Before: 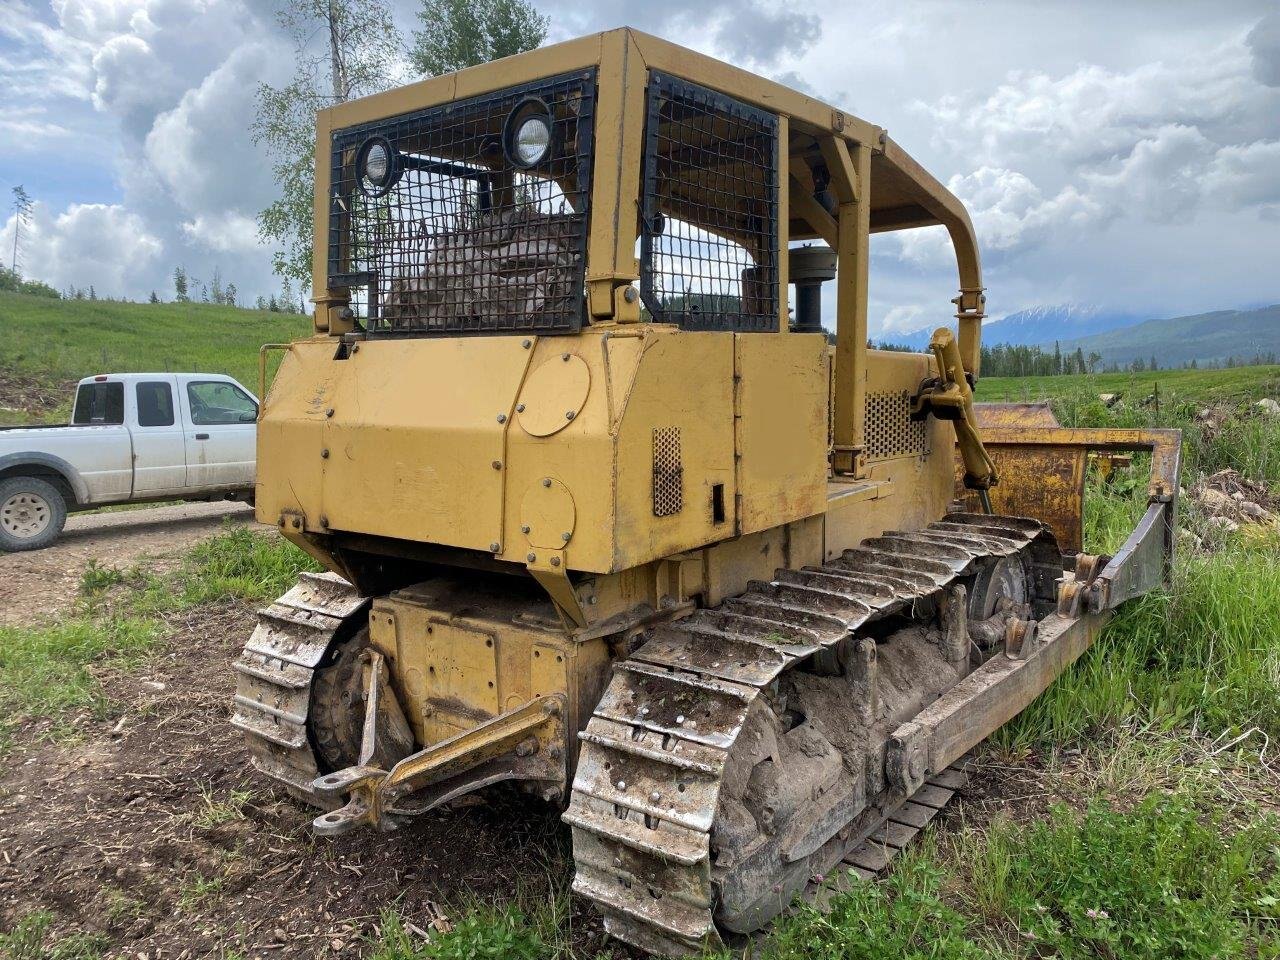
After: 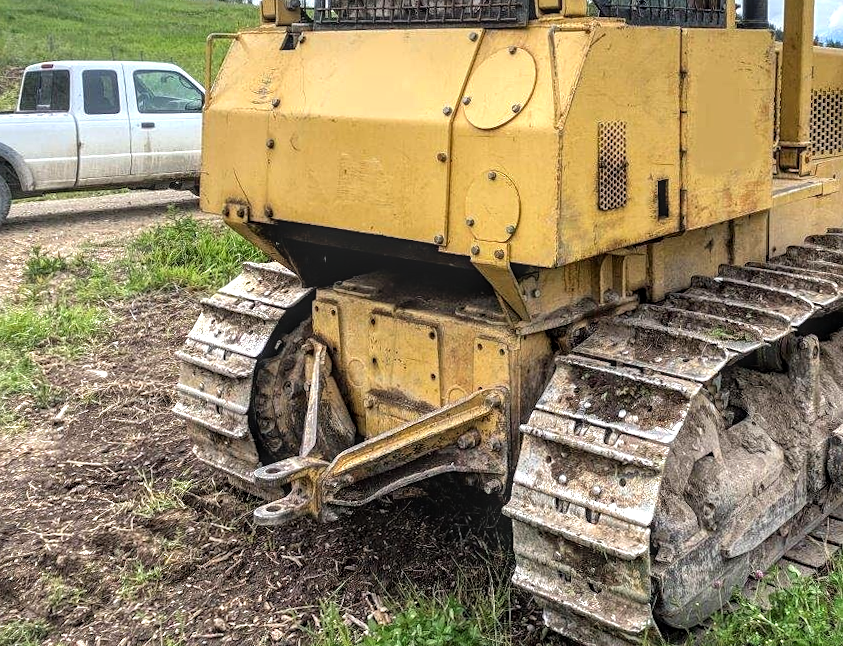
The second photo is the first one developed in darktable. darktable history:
local contrast: highlights 2%, shadows 6%, detail 133%
sharpen: amount 0.211
tone equalizer: -8 EV -0.745 EV, -7 EV -0.732 EV, -6 EV -0.61 EV, -5 EV -0.424 EV, -3 EV 0.38 EV, -2 EV 0.6 EV, -1 EV 0.675 EV, +0 EV 0.72 EV
crop and rotate: angle -0.711°, left 3.56%, top 31.593%, right 29.476%
